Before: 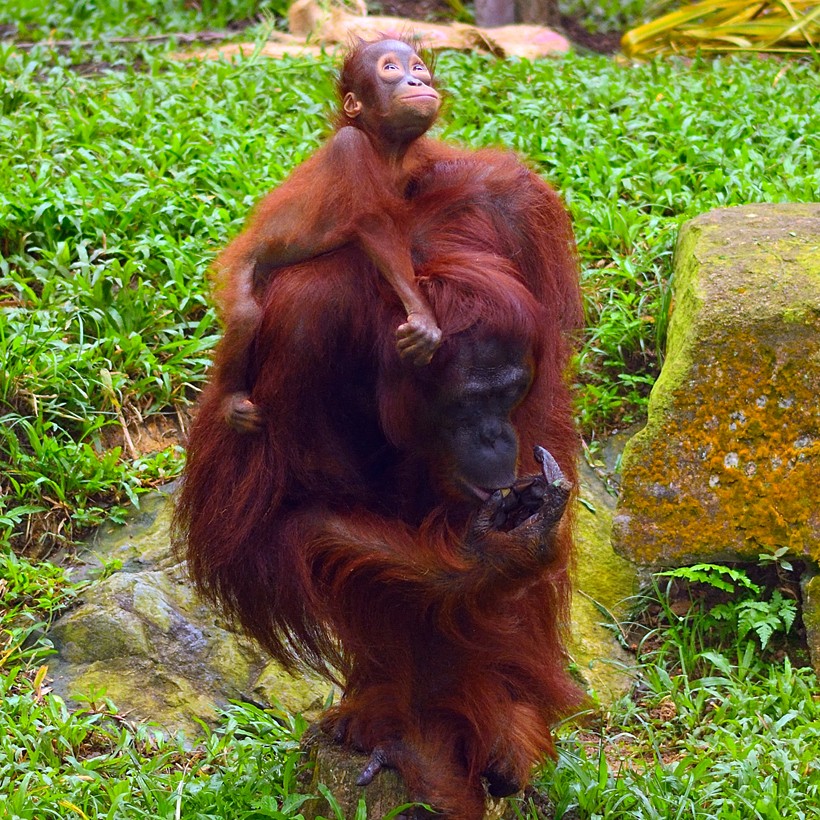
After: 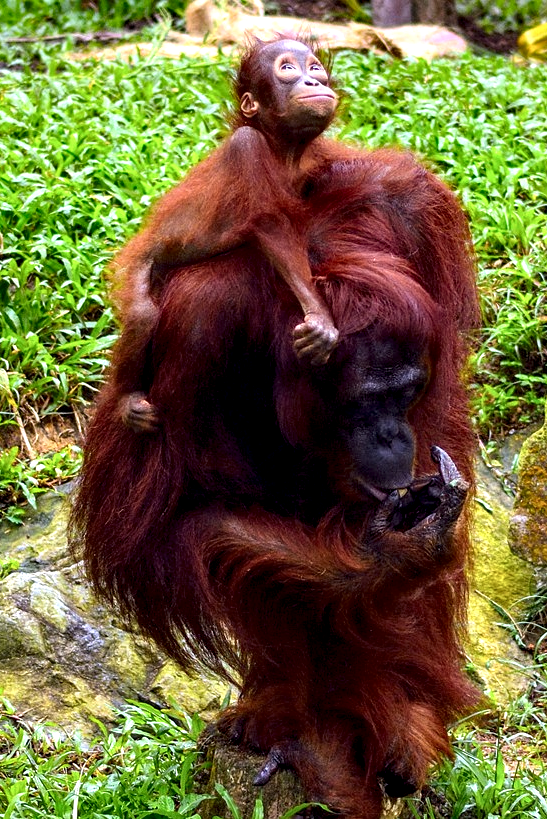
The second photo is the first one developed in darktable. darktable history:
crop and rotate: left 12.682%, right 20.545%
contrast brightness saturation: contrast -0.012, brightness -0.005, saturation 0.044
local contrast: highlights 80%, shadows 58%, detail 174%, midtone range 0.604
